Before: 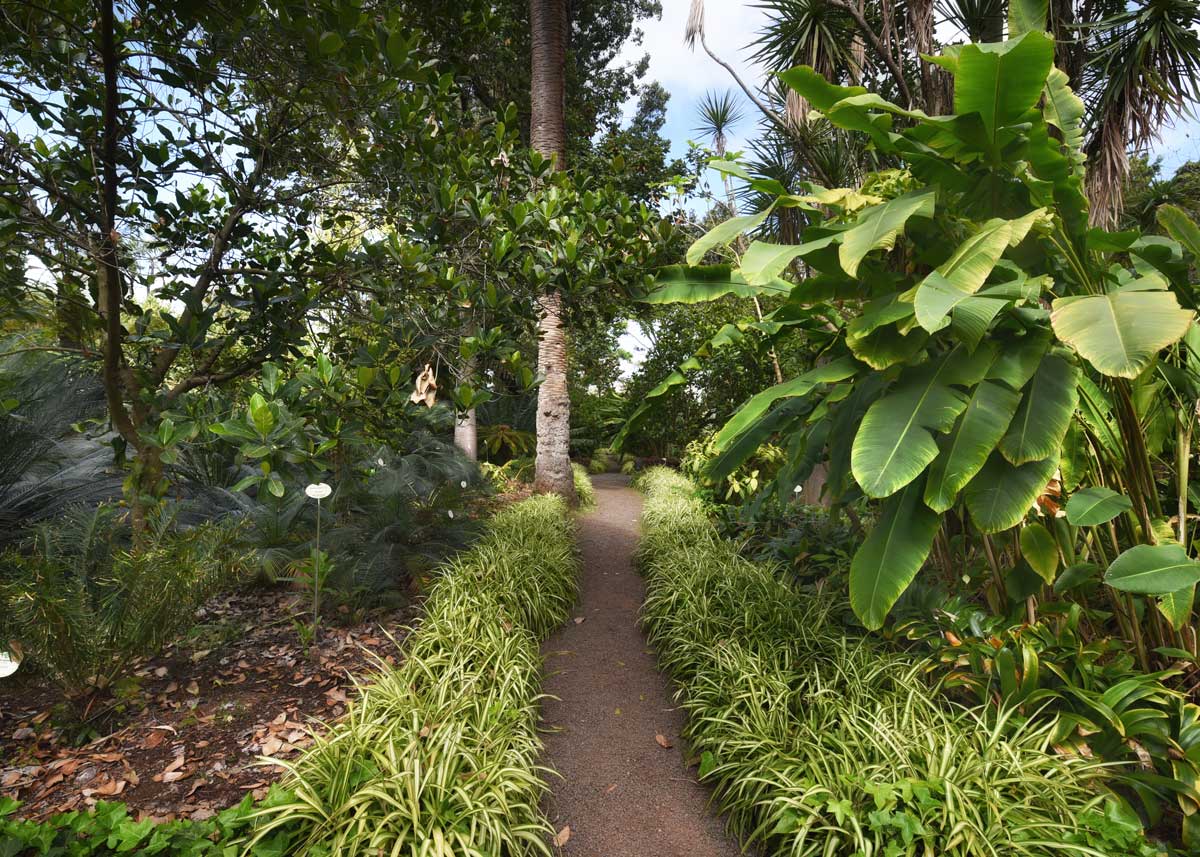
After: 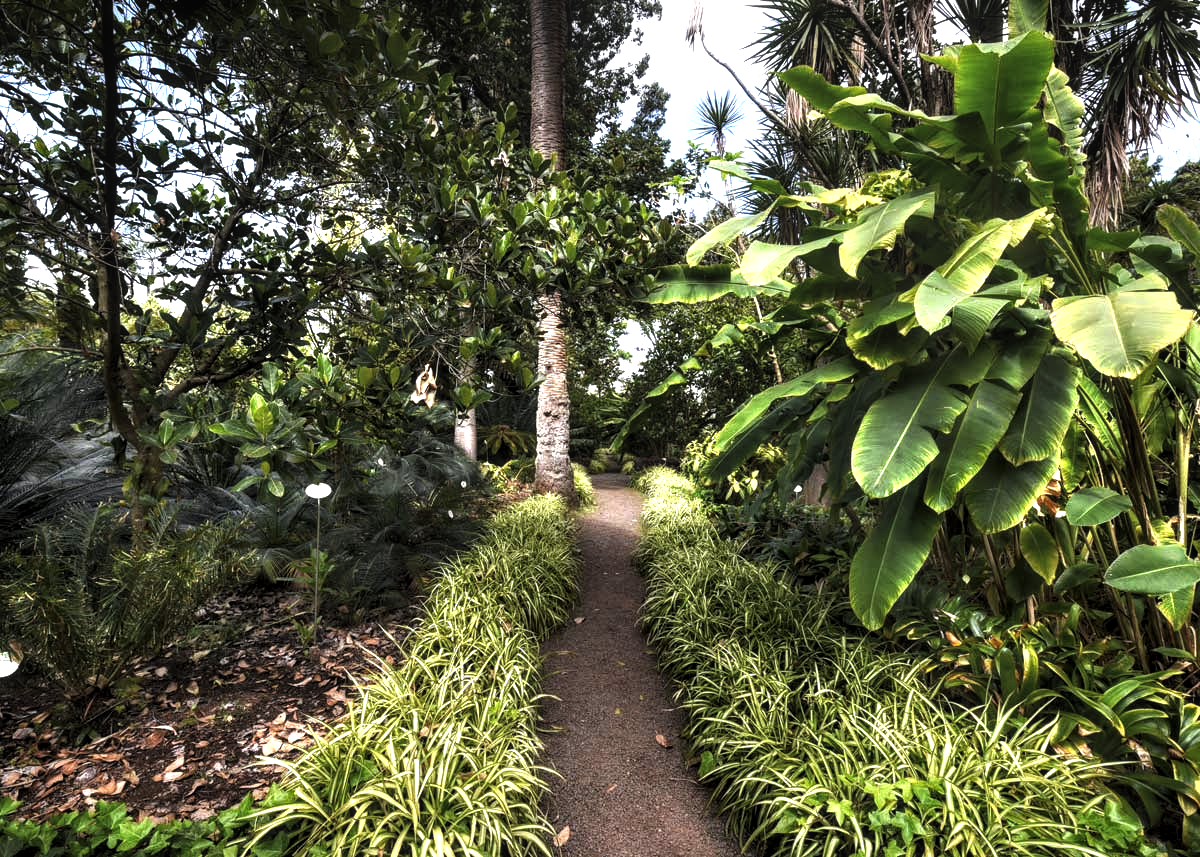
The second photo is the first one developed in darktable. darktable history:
local contrast: on, module defaults
levels: levels [0.101, 0.578, 0.953]
exposure: black level correction 0, exposure 0.7 EV, compensate exposure bias true, compensate highlight preservation false
white balance: red 1.009, blue 1.027
